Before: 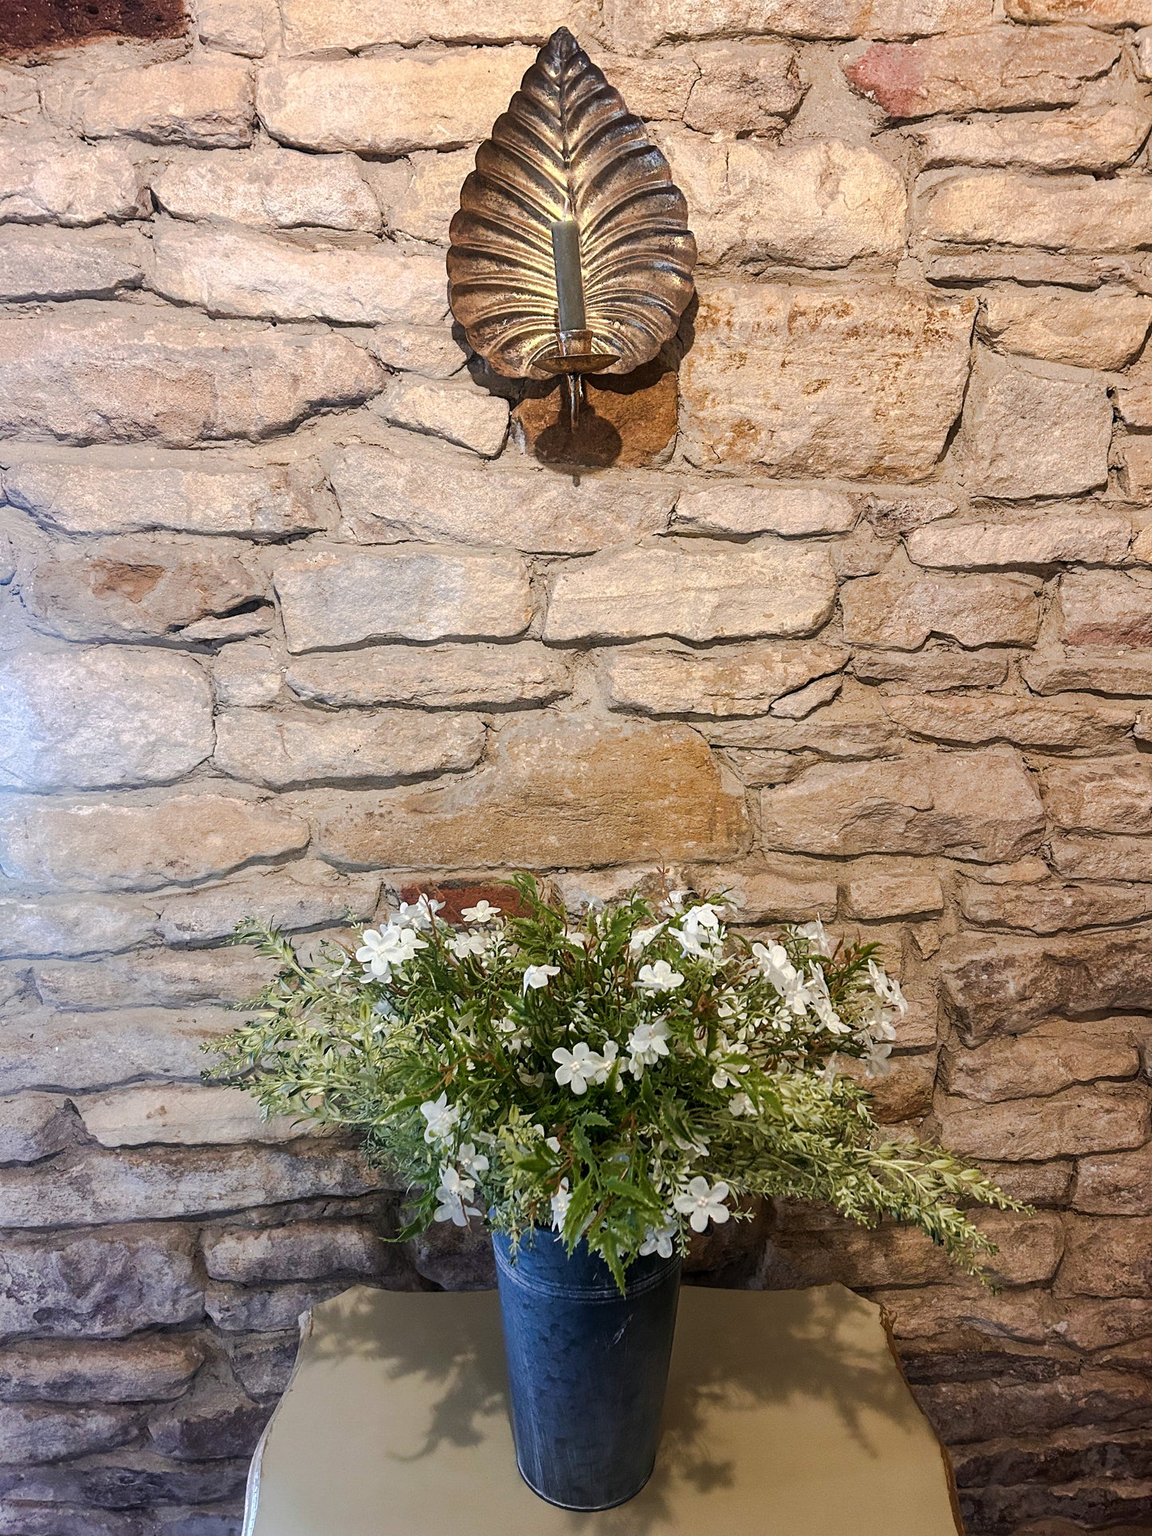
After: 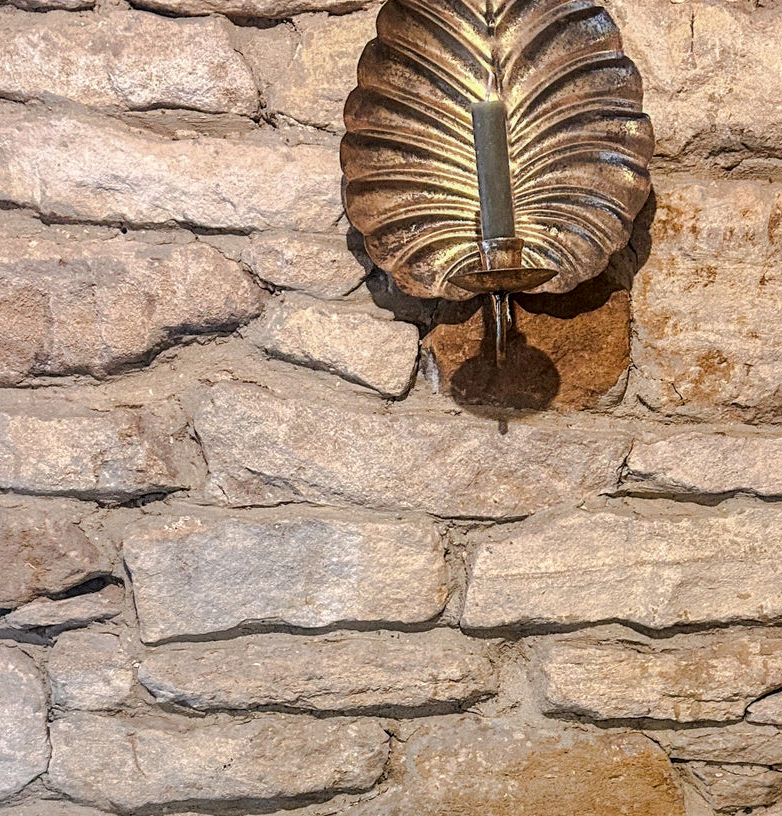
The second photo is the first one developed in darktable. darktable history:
crop: left 15.235%, top 9.159%, right 30.641%, bottom 48.469%
shadows and highlights: shadows -20.62, white point adjustment -1.99, highlights -34.99
local contrast: on, module defaults
